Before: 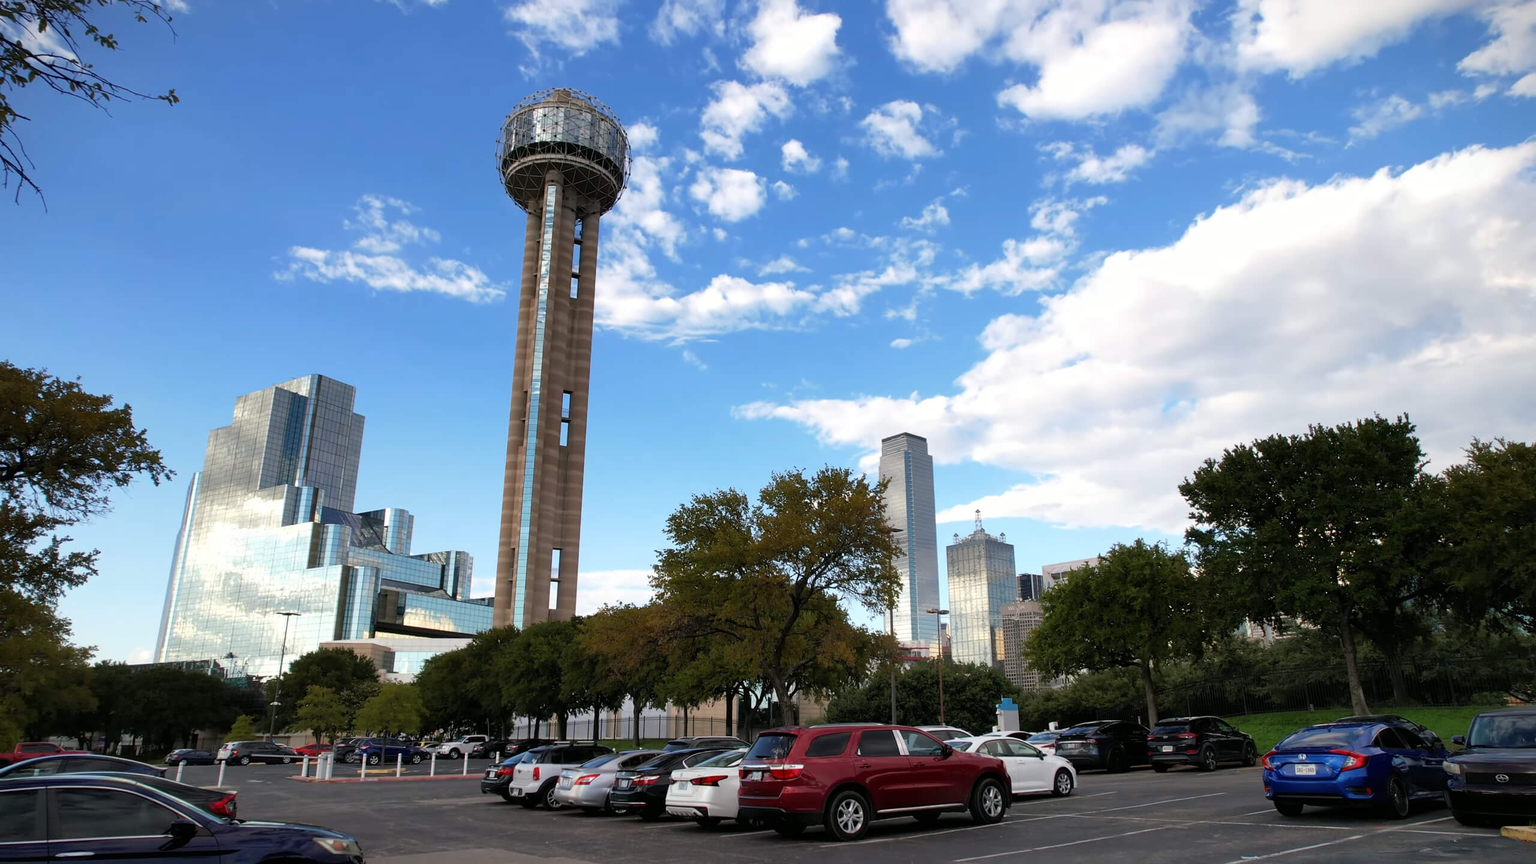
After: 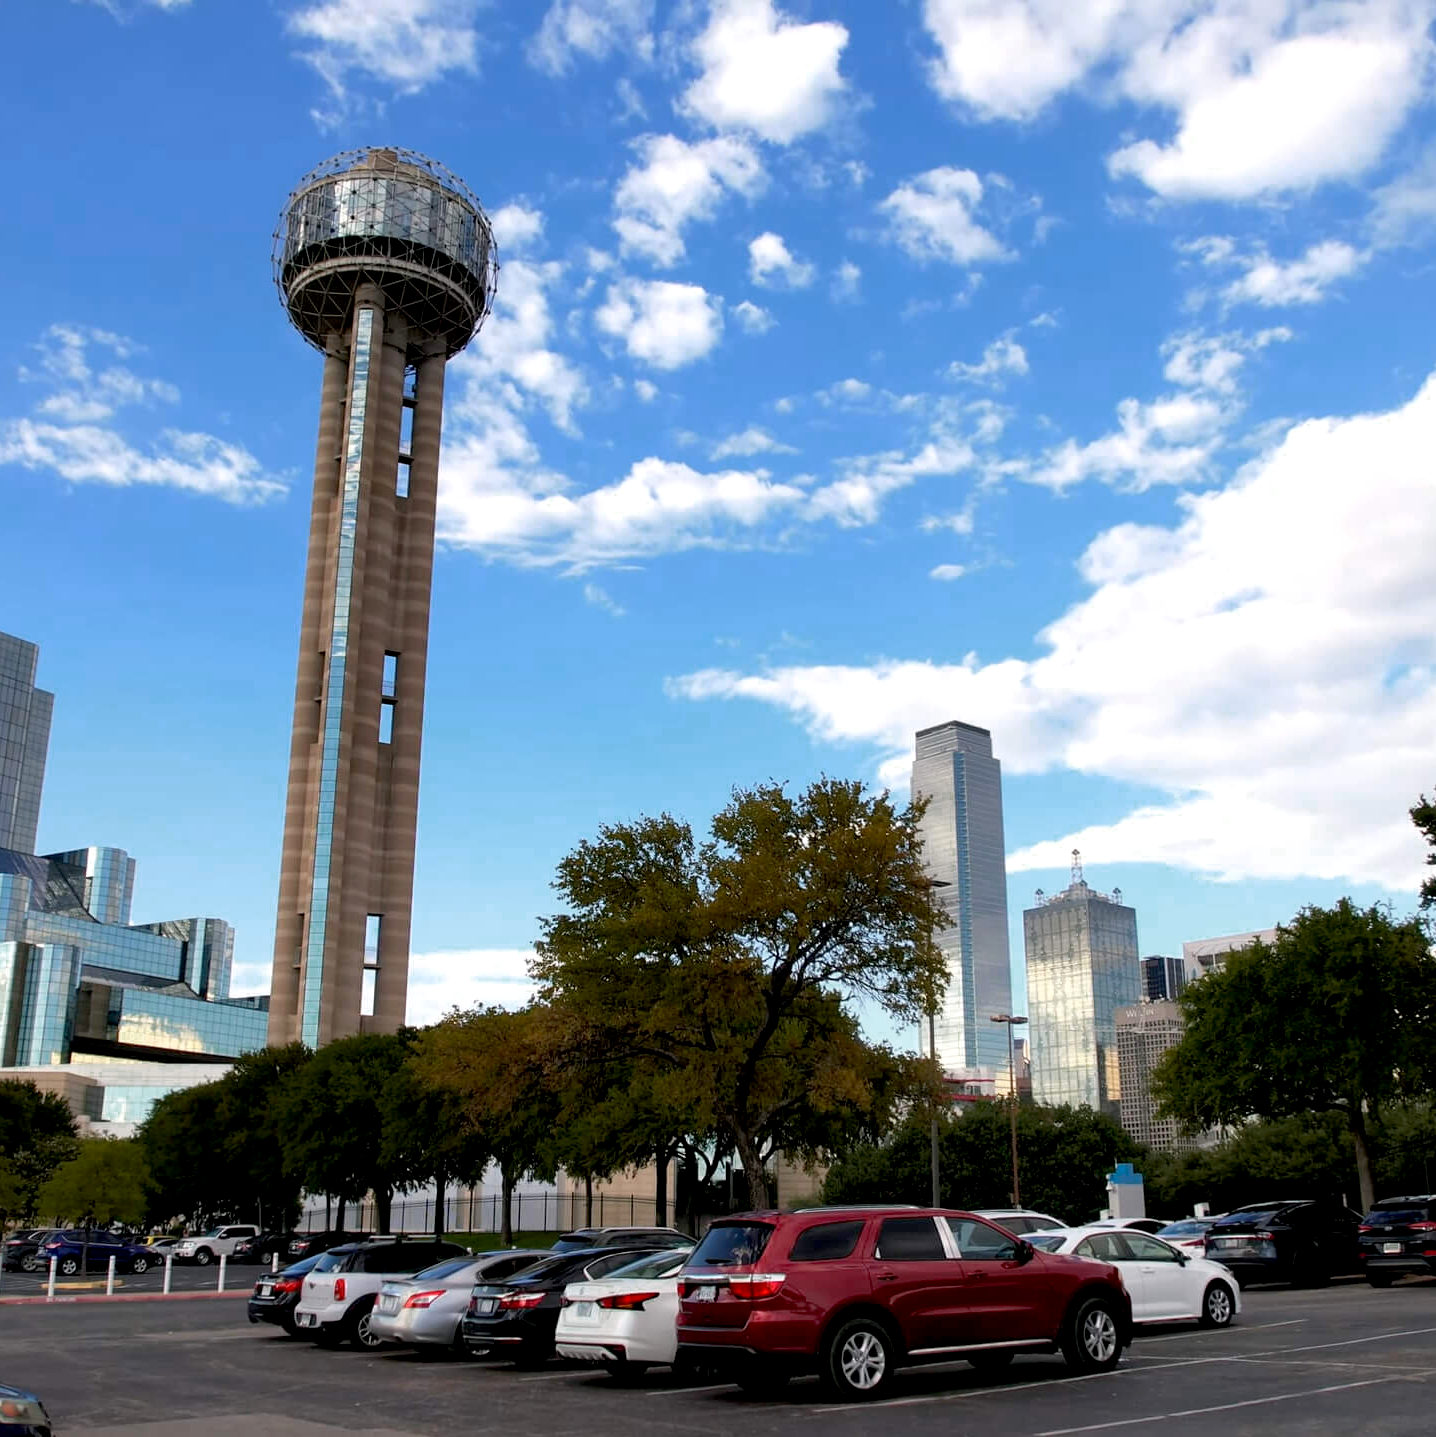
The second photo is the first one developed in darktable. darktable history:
exposure: black level correction 0.009, exposure 0.119 EV, compensate highlight preservation false
color zones: curves: ch0 [(0.25, 0.5) (0.347, 0.092) (0.75, 0.5)]; ch1 [(0.25, 0.5) (0.33, 0.51) (0.75, 0.5)]
vibrance: vibrance 15%
crop: left 21.674%, right 22.086%
